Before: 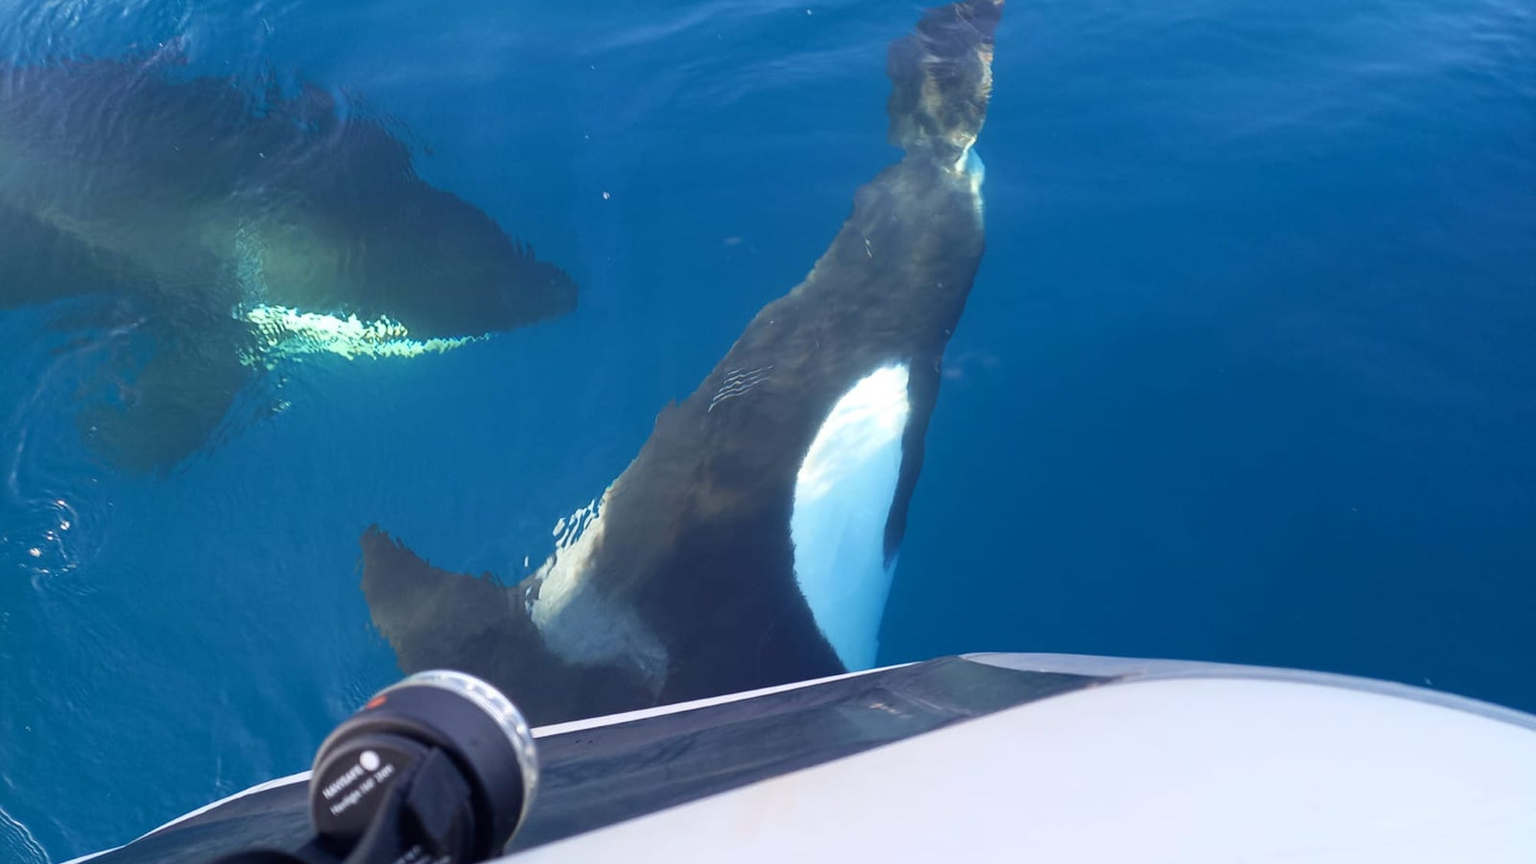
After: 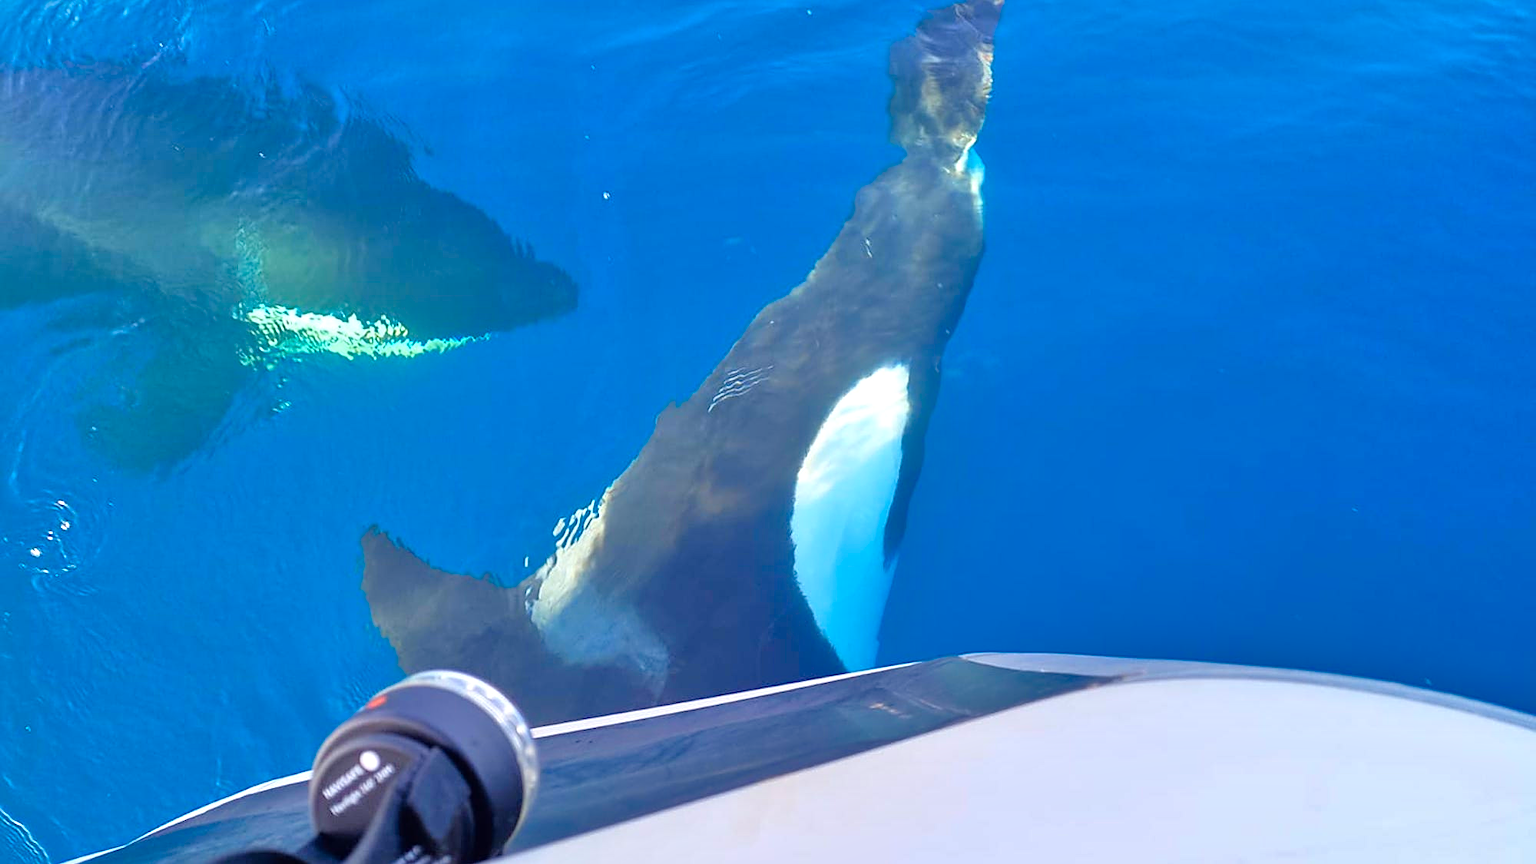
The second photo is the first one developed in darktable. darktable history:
shadows and highlights: soften with gaussian
sharpen: on, module defaults
contrast brightness saturation: brightness -0.02, saturation 0.35
tone equalizer: -7 EV 0.15 EV, -6 EV 0.6 EV, -5 EV 1.15 EV, -4 EV 1.33 EV, -3 EV 1.15 EV, -2 EV 0.6 EV, -1 EV 0.15 EV, mask exposure compensation -0.5 EV
